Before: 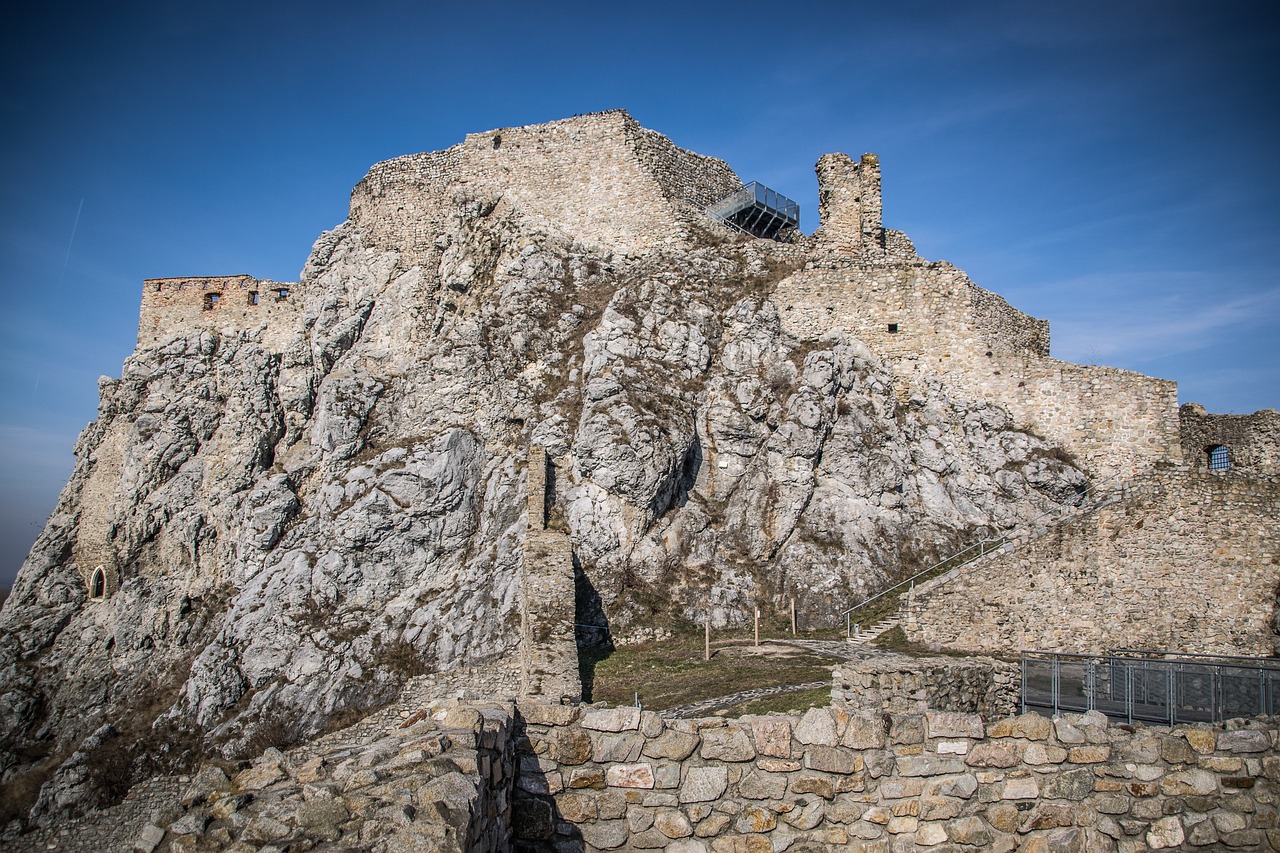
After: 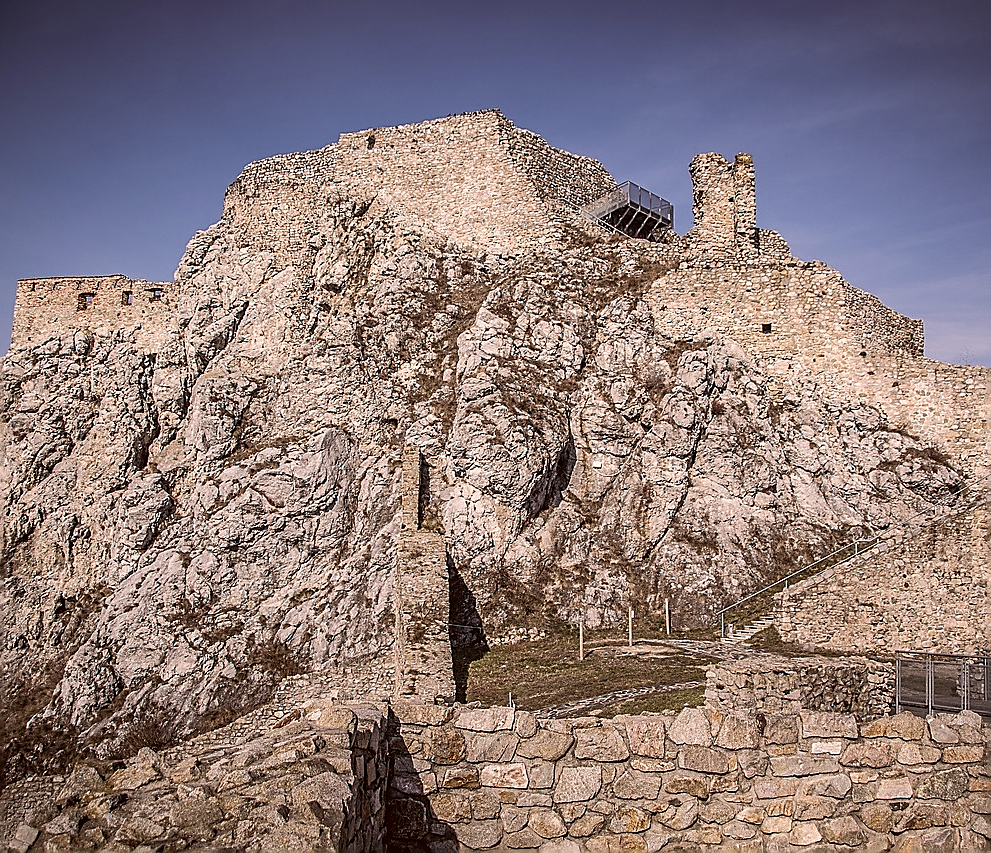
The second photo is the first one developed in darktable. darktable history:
sharpen: radius 1.4, amount 1.25, threshold 0.7
color correction: highlights a* 10.21, highlights b* 9.79, shadows a* 8.61, shadows b* 7.88, saturation 0.8
crop: left 9.88%, right 12.664%
